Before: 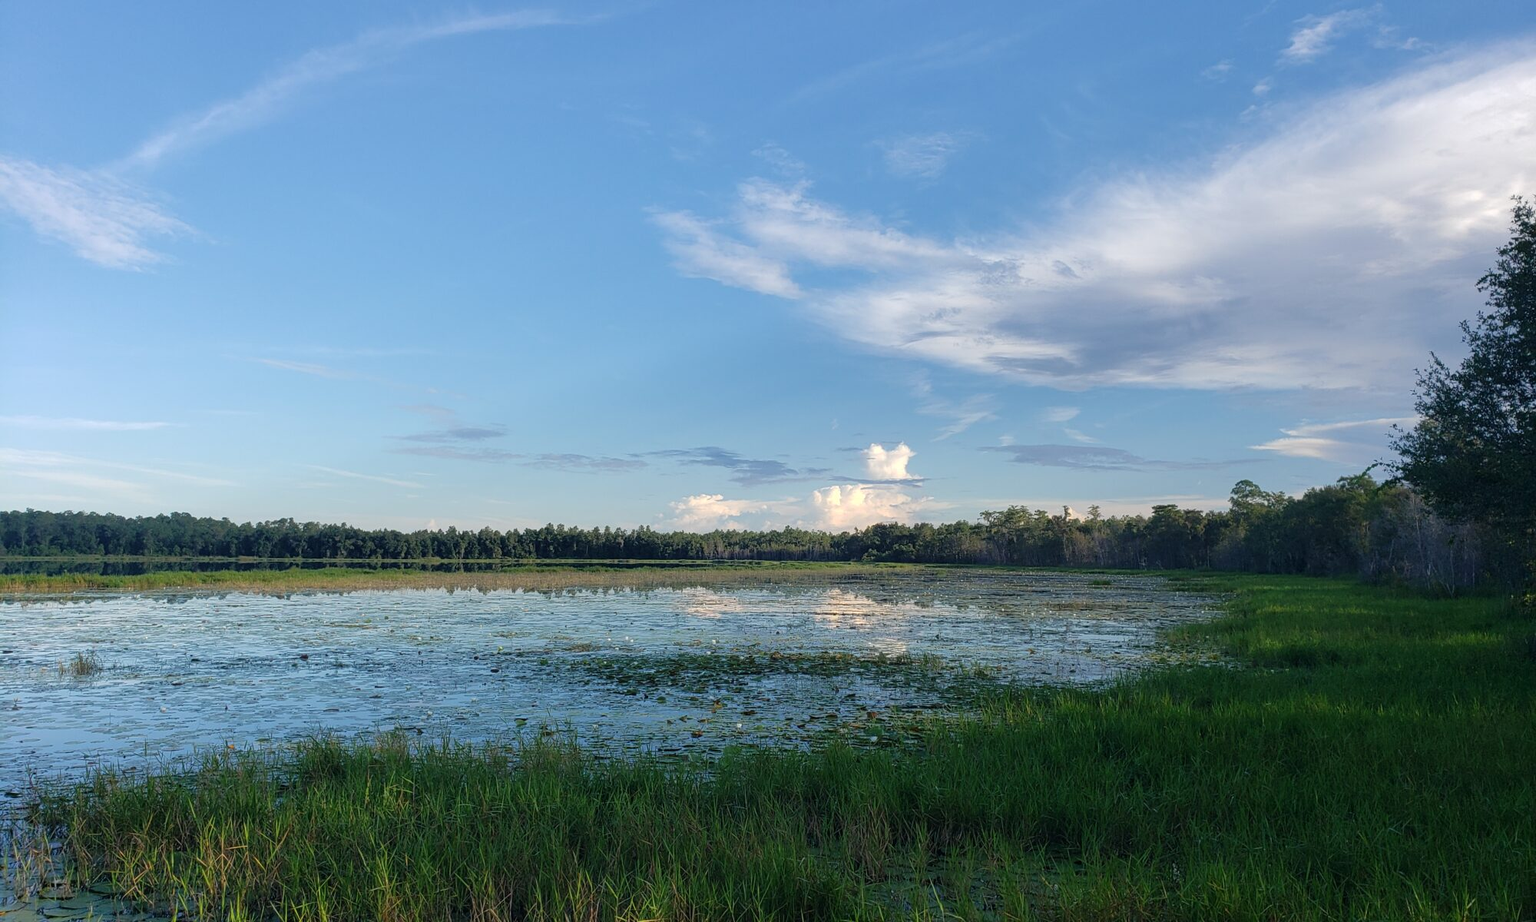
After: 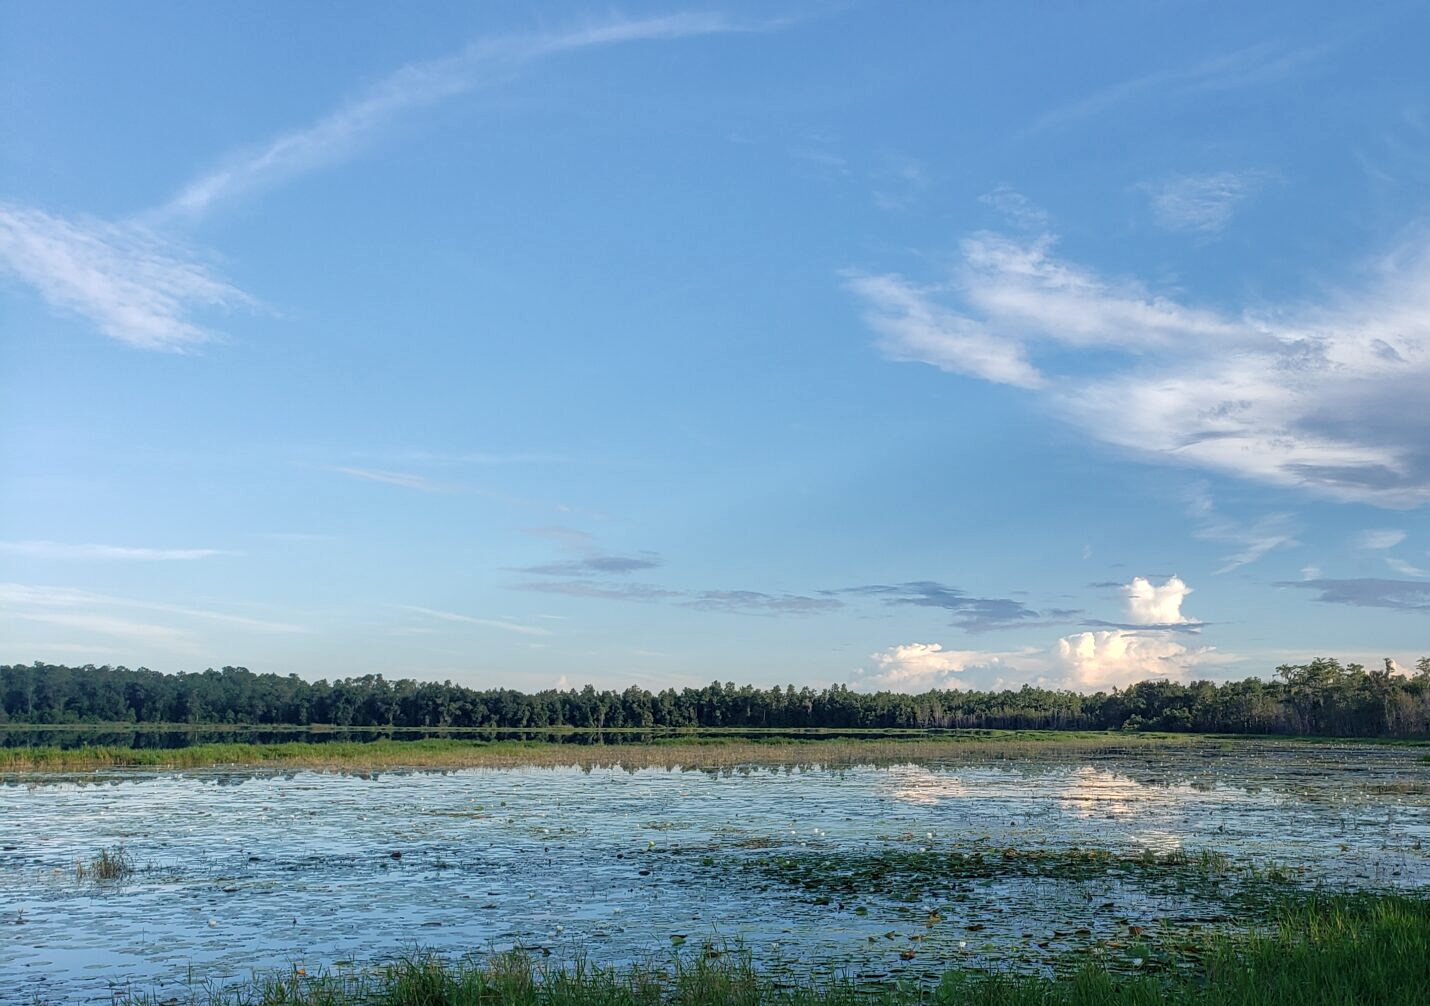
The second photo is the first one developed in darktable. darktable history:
crop: right 28.46%, bottom 16.108%
local contrast: on, module defaults
